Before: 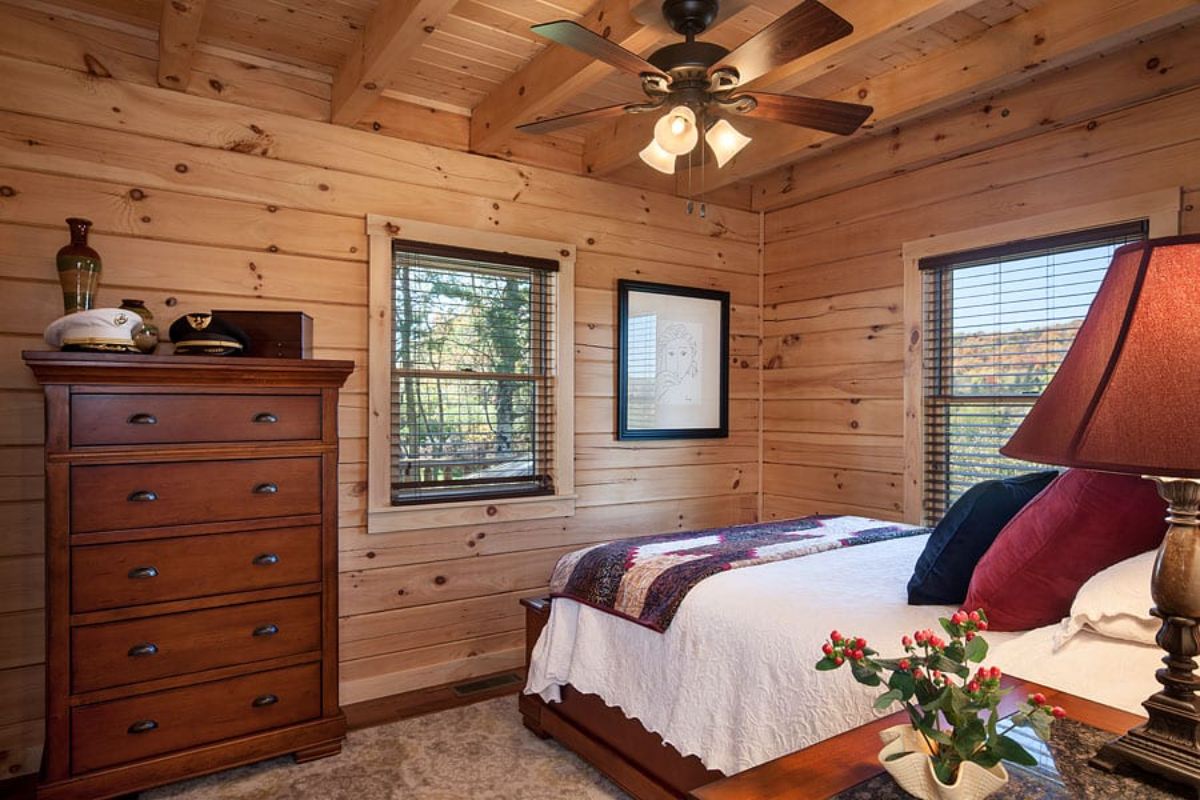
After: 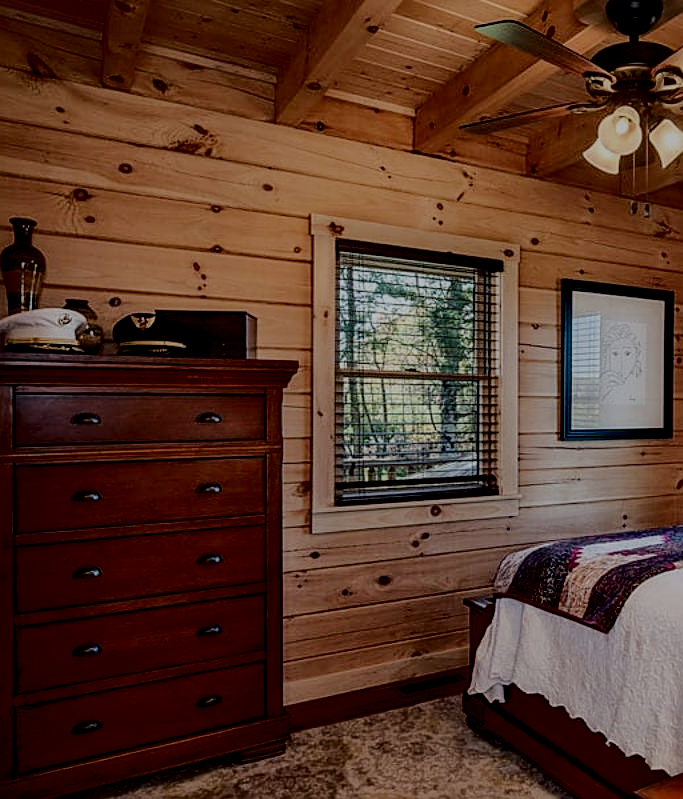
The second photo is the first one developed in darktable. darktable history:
contrast brightness saturation: contrast -0.29
filmic rgb: black relative exposure -6.08 EV, white relative exposure 6.94 EV, hardness 2.24
tone equalizer: edges refinement/feathering 500, mask exposure compensation -1.57 EV, preserve details no
tone curve: curves: ch0 [(0, 0) (0.003, 0.008) (0.011, 0.008) (0.025, 0.008) (0.044, 0.008) (0.069, 0.006) (0.1, 0.006) (0.136, 0.006) (0.177, 0.008) (0.224, 0.012) (0.277, 0.026) (0.335, 0.083) (0.399, 0.165) (0.468, 0.292) (0.543, 0.416) (0.623, 0.535) (0.709, 0.692) (0.801, 0.853) (0.898, 0.981) (1, 1)], color space Lab, independent channels, preserve colors none
local contrast: detail 130%
exposure: black level correction 0.001, compensate highlight preservation false
crop: left 4.684%, right 38.345%
sharpen: on, module defaults
